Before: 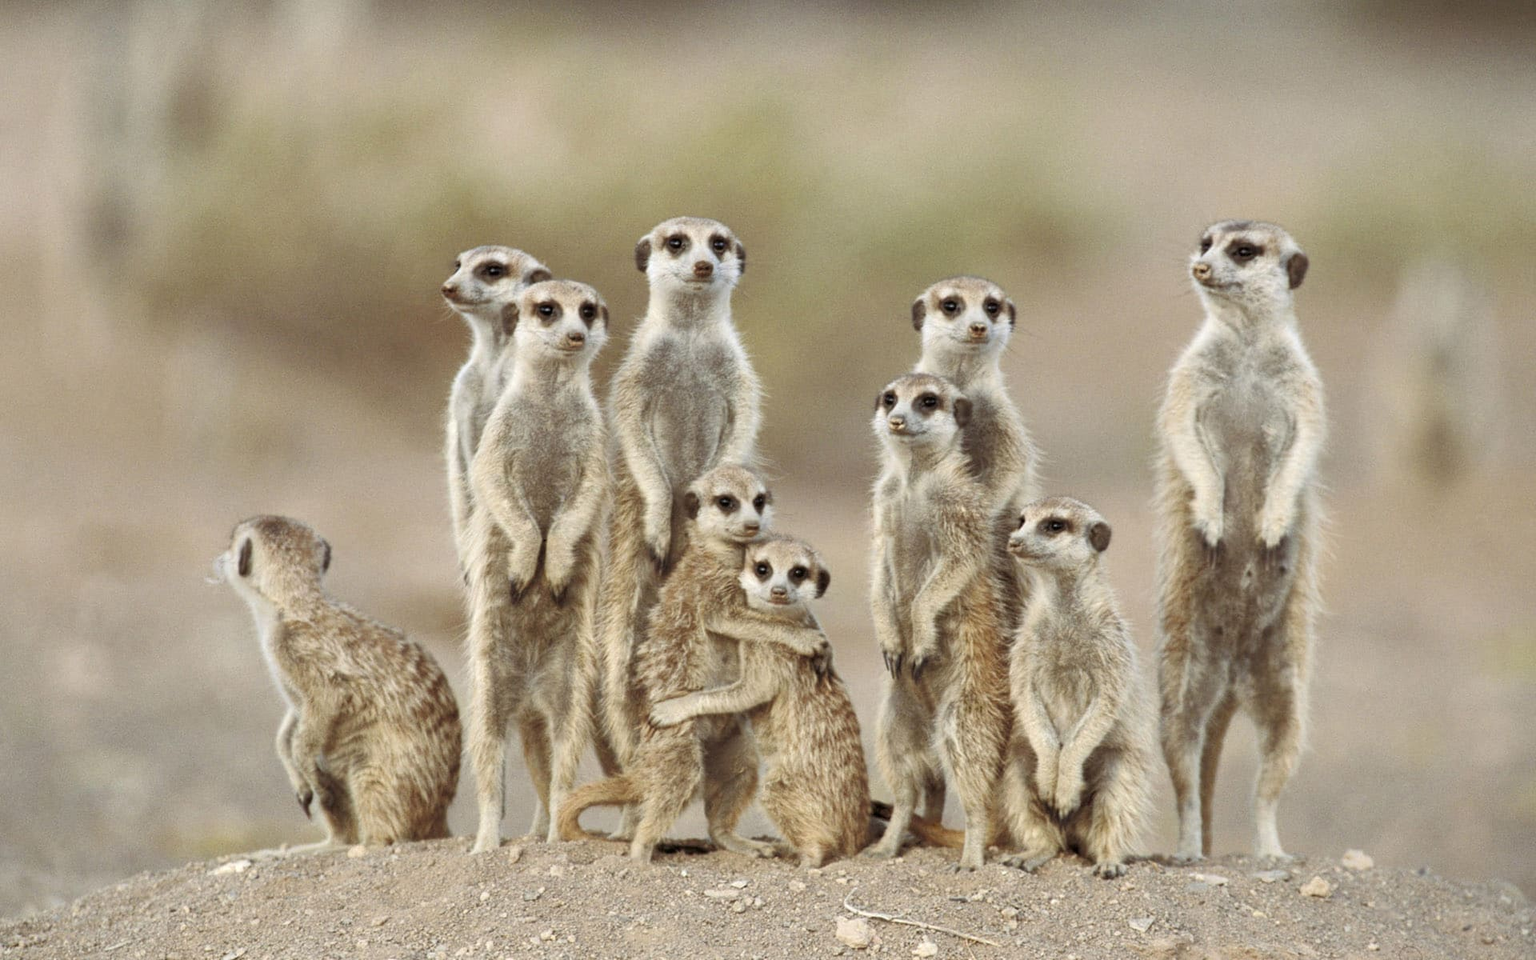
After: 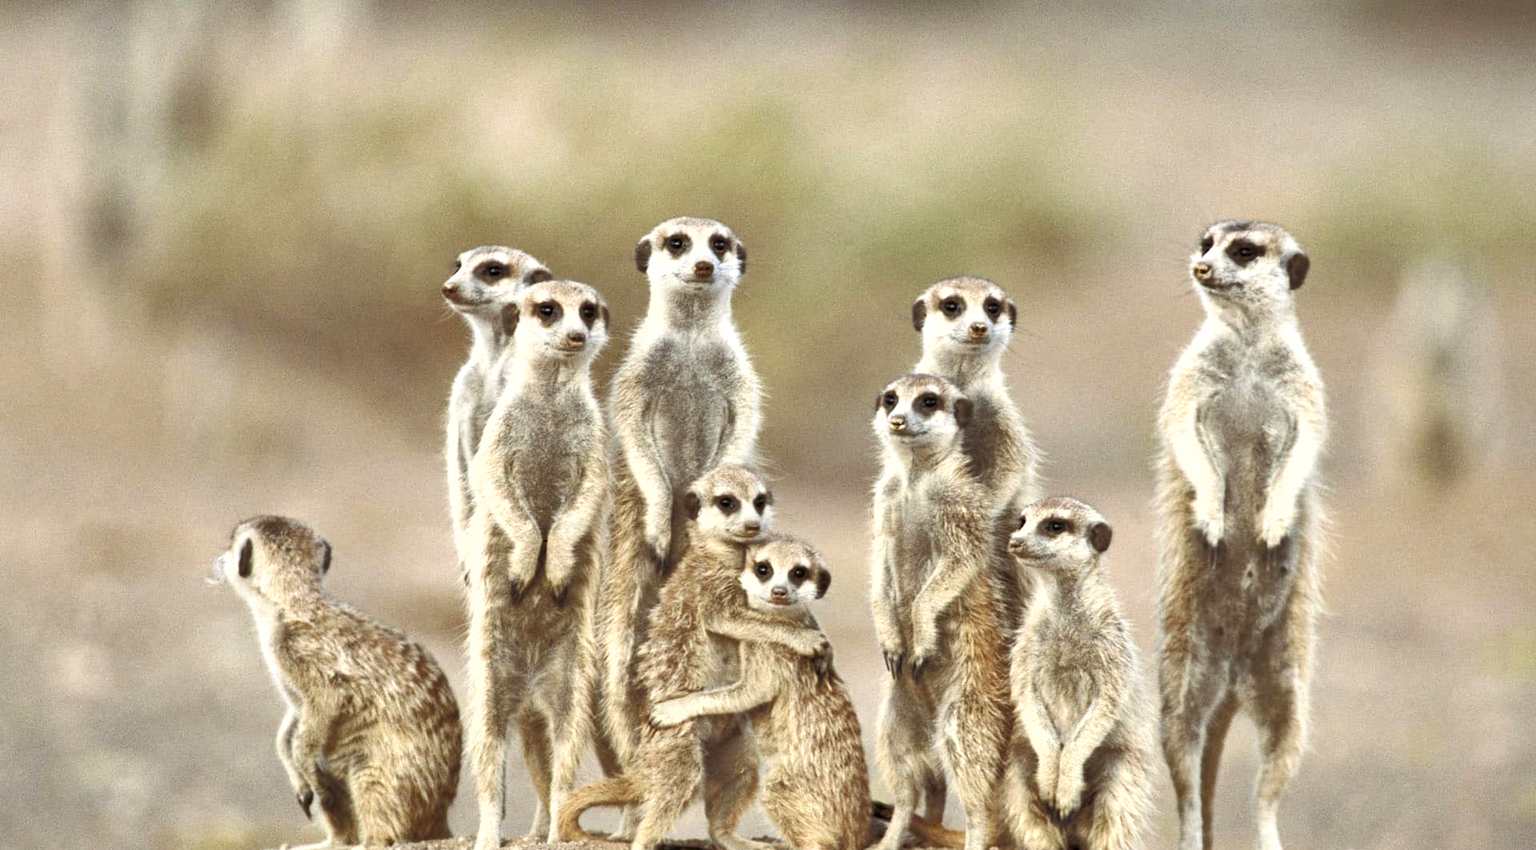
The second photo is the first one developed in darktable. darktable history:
crop and rotate: top 0%, bottom 11.497%
exposure: exposure 0.608 EV, compensate exposure bias true, compensate highlight preservation false
shadows and highlights: soften with gaussian
